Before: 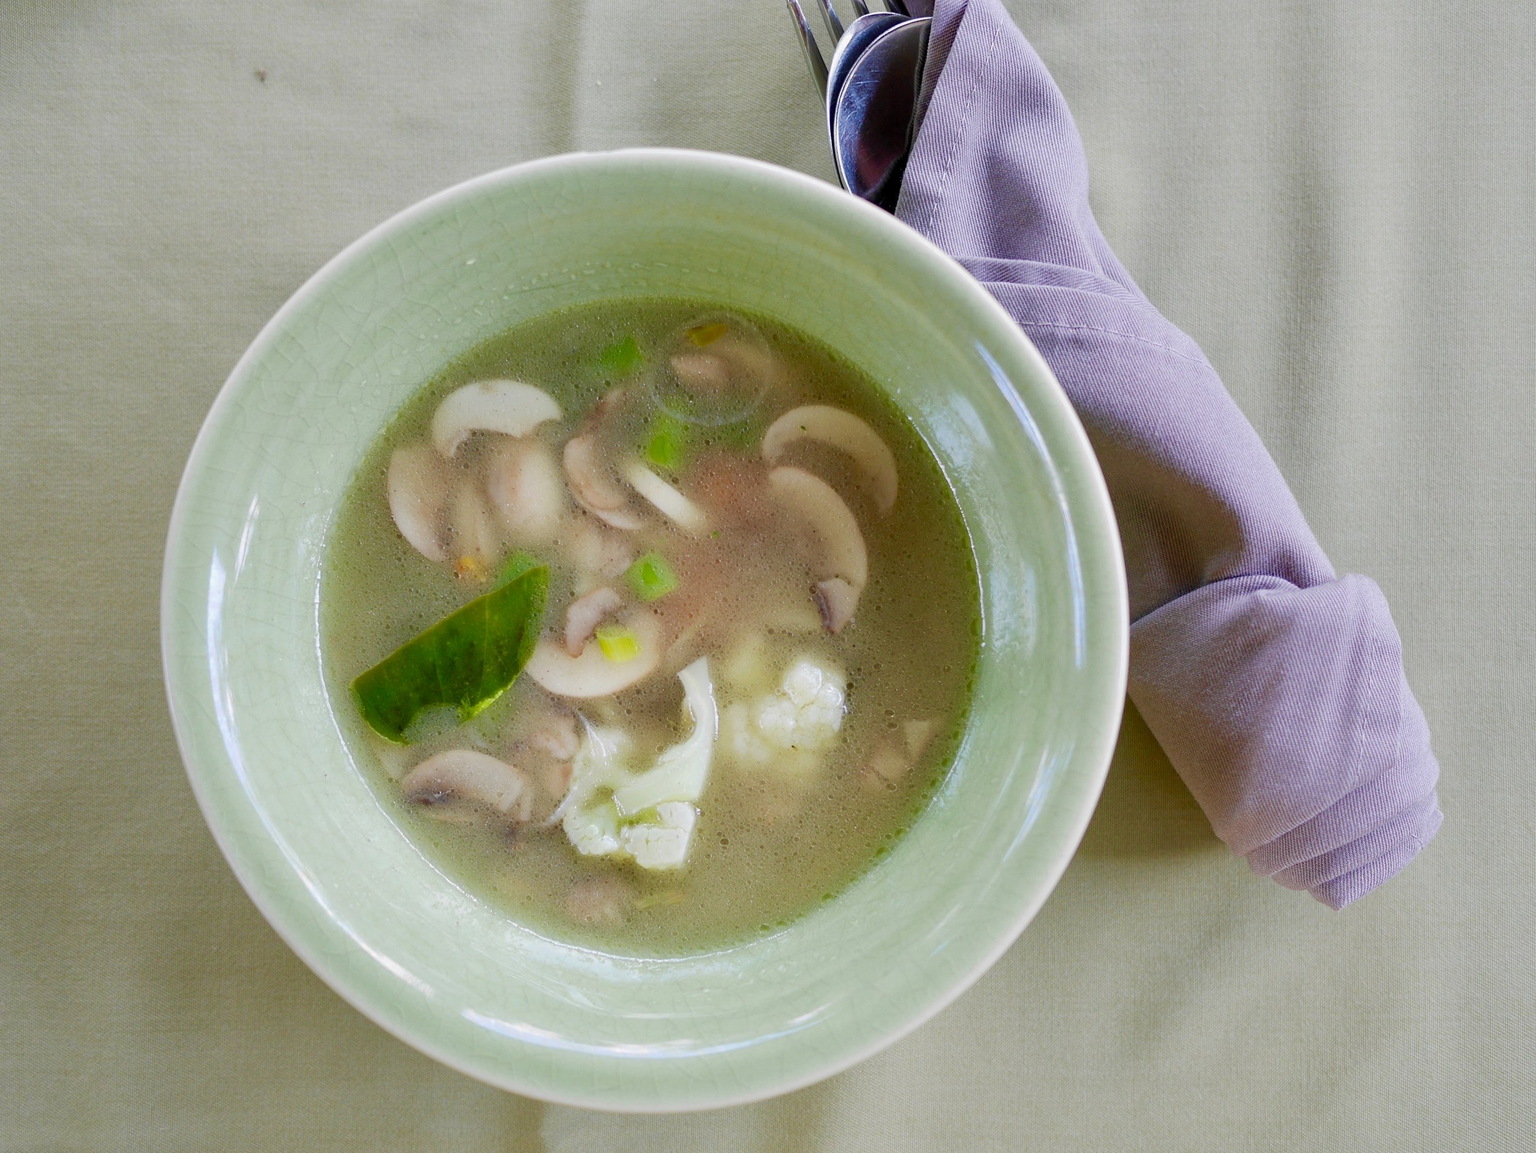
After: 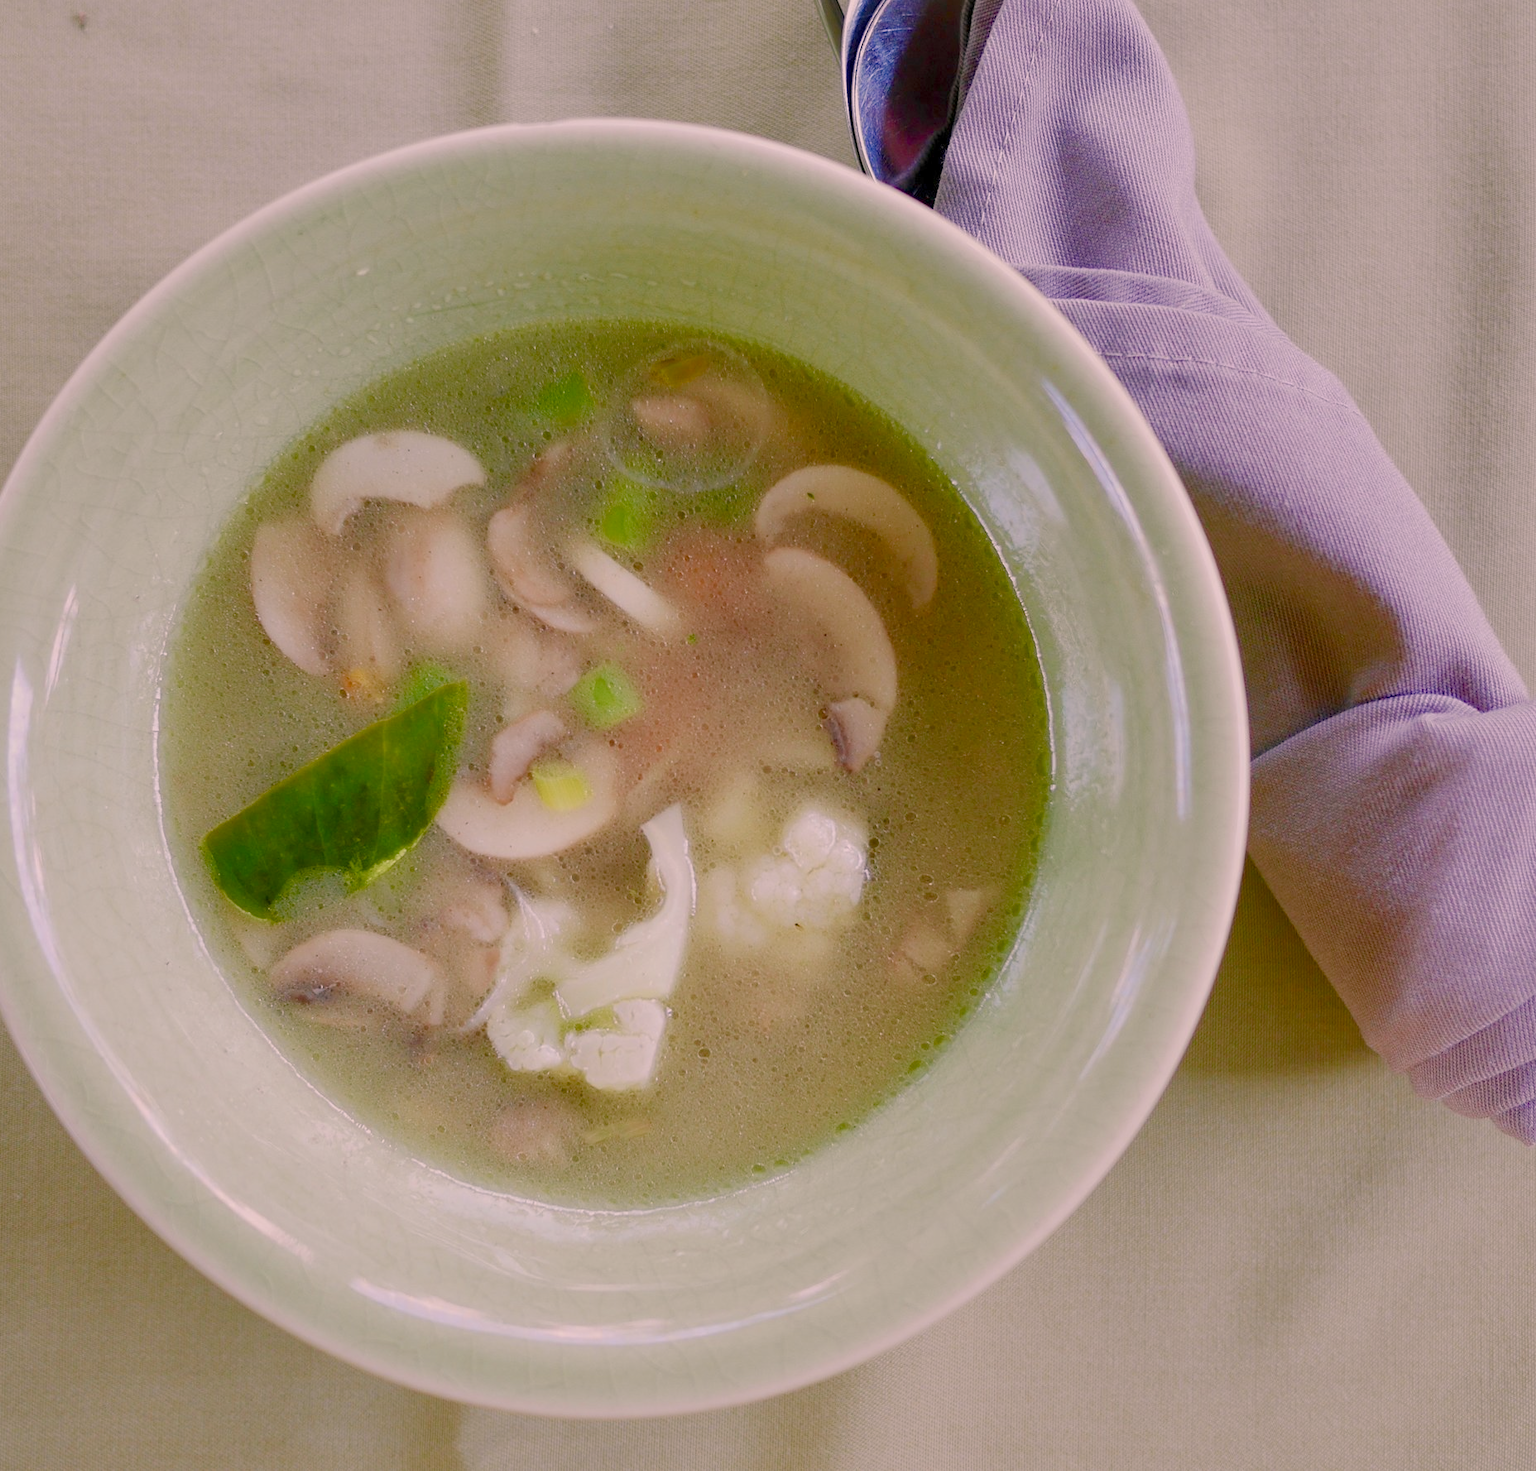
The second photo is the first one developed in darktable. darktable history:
color balance rgb: shadows lift › chroma 1%, shadows lift › hue 113°, highlights gain › chroma 0.2%, highlights gain › hue 333°, perceptual saturation grading › global saturation 20%, perceptual saturation grading › highlights -50%, perceptual saturation grading › shadows 25%, contrast -20%
color correction: highlights a* 12.23, highlights b* 5.41
crop and rotate: left 13.15%, top 5.251%, right 12.609%
